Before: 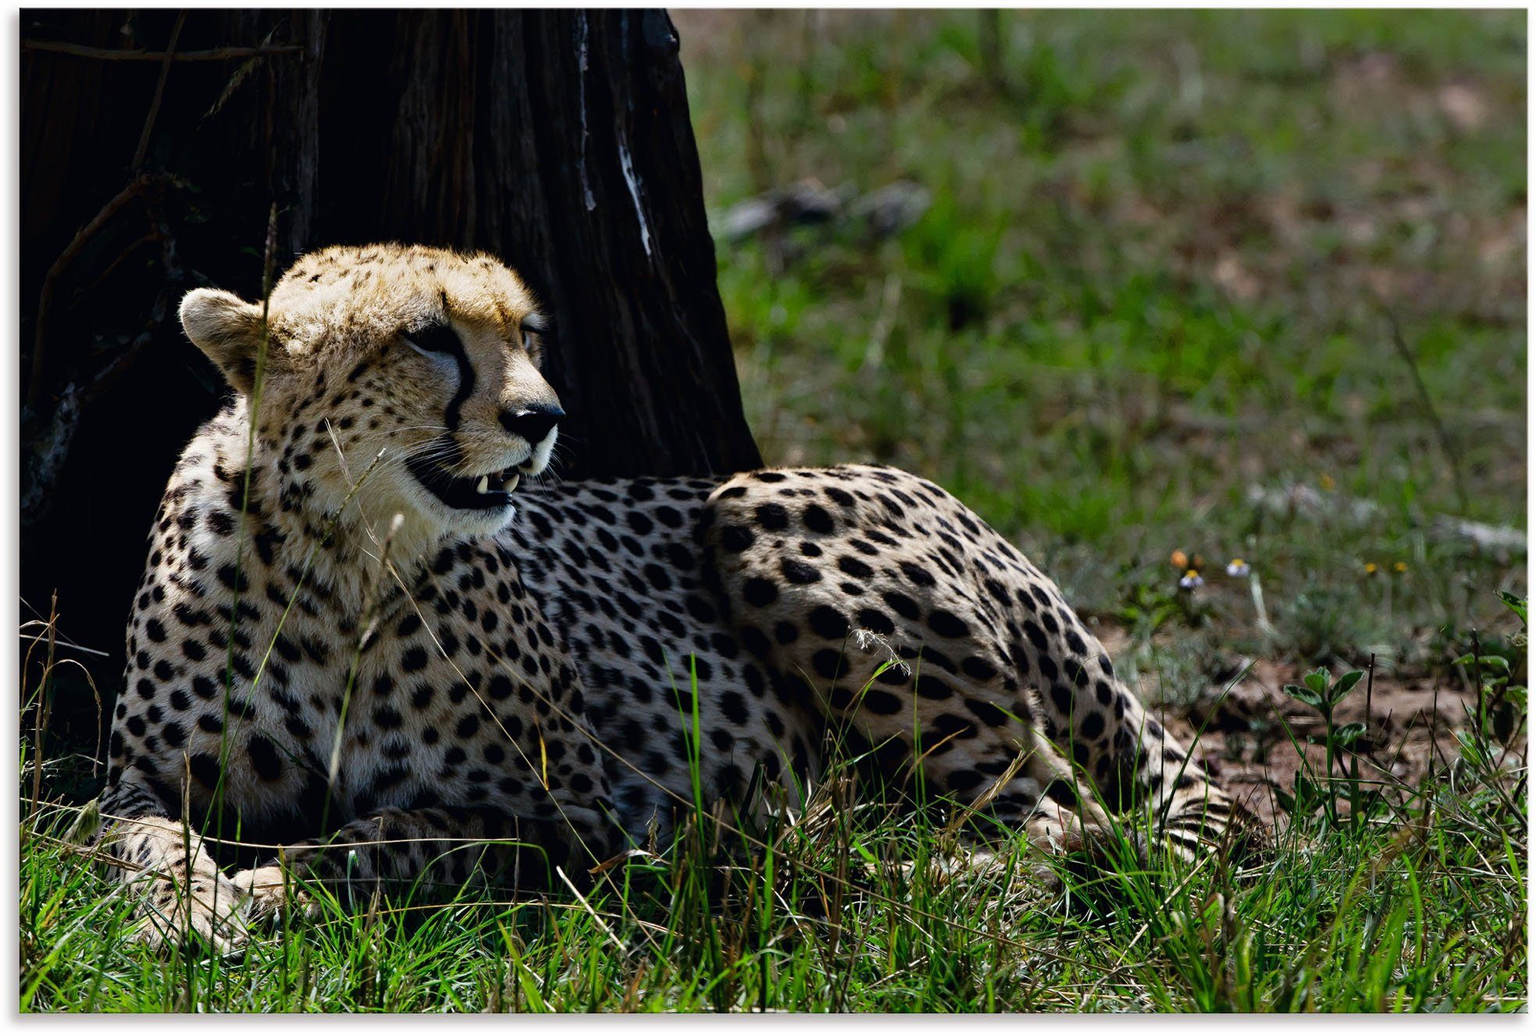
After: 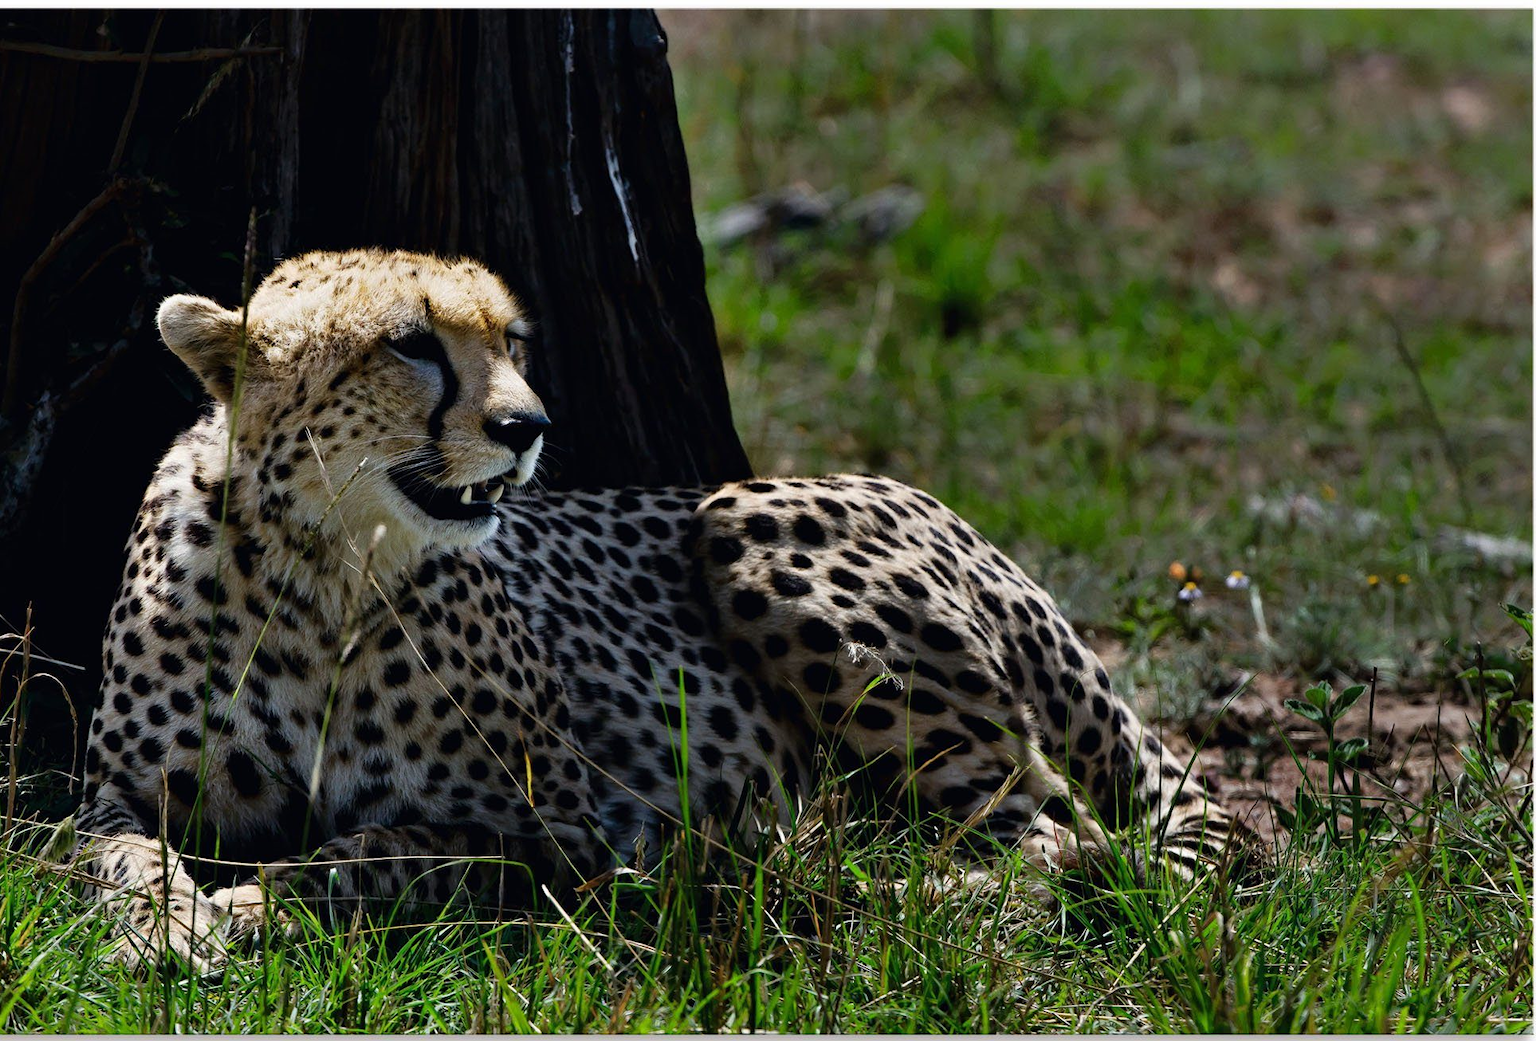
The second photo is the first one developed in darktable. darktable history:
crop: left 1.713%, right 0.273%, bottom 1.568%
